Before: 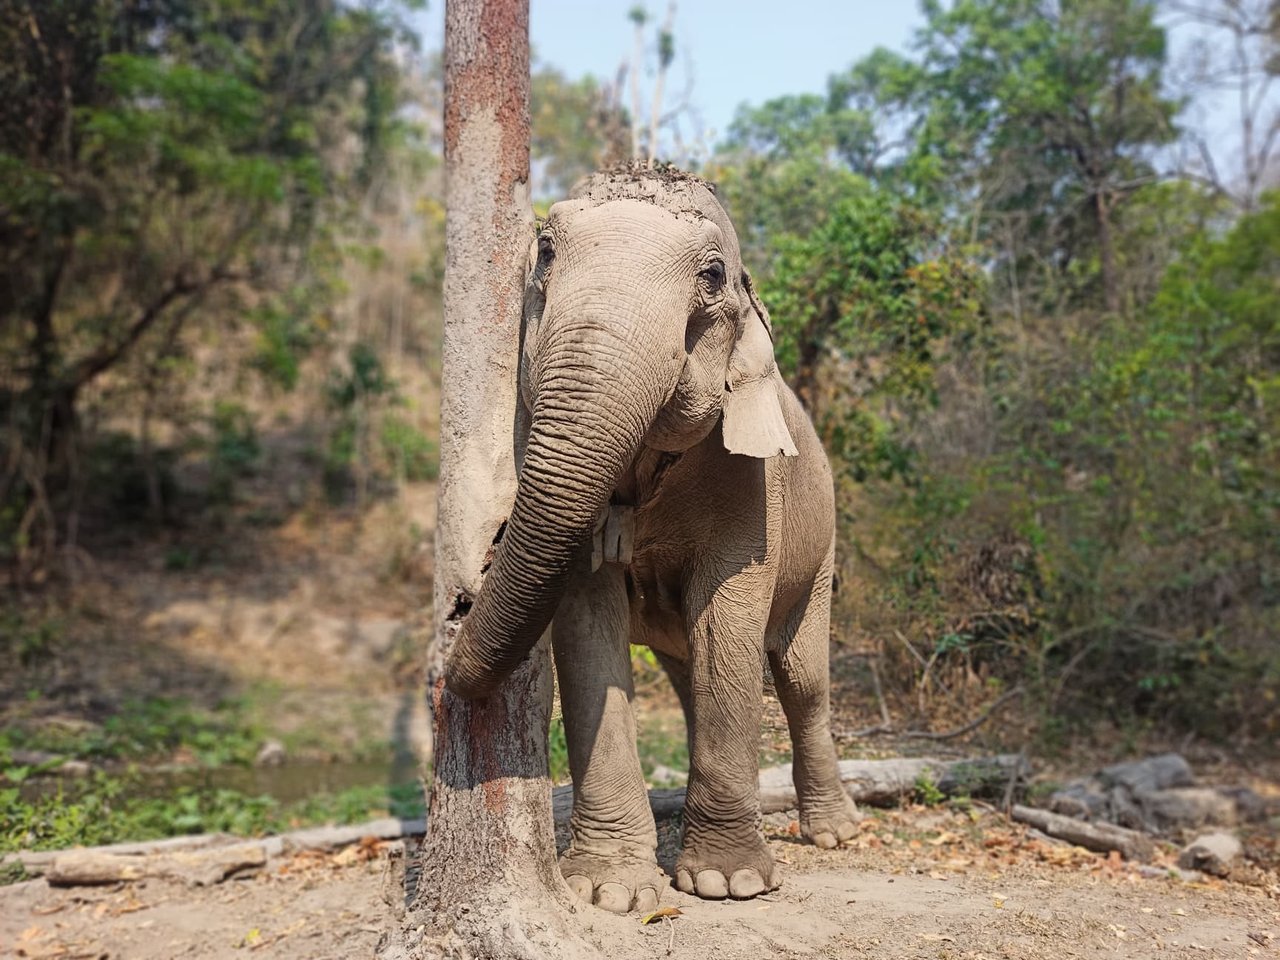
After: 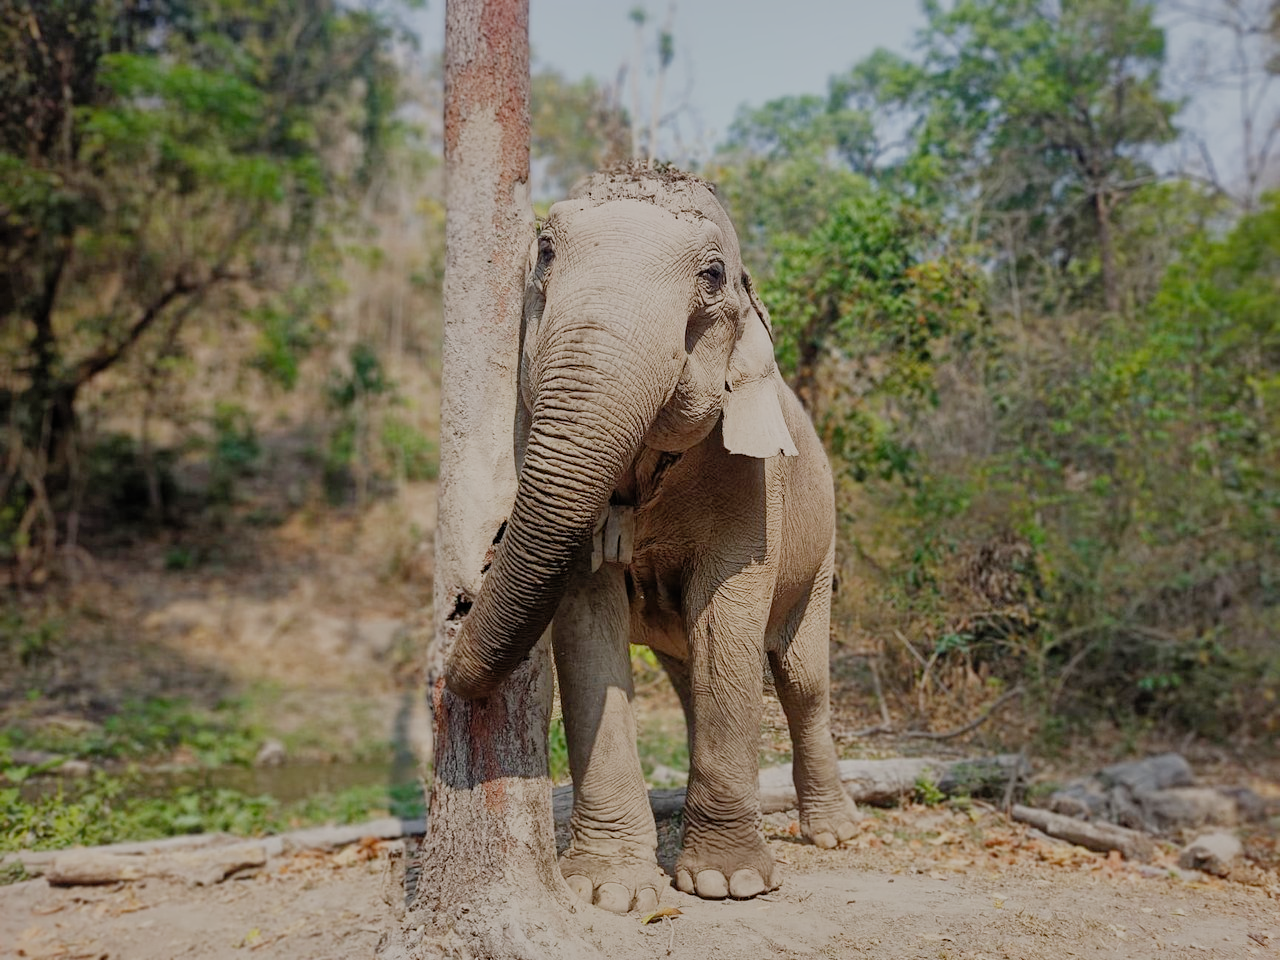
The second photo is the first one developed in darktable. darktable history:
shadows and highlights: on, module defaults
color balance rgb: shadows lift › chroma 0.795%, shadows lift › hue 113.62°, perceptual saturation grading › global saturation 0.886%, contrast -9.708%
filmic rgb: black relative exposure -7.65 EV, white relative exposure 4.56 EV, hardness 3.61, preserve chrominance no, color science v4 (2020), contrast in shadows soft, contrast in highlights soft
